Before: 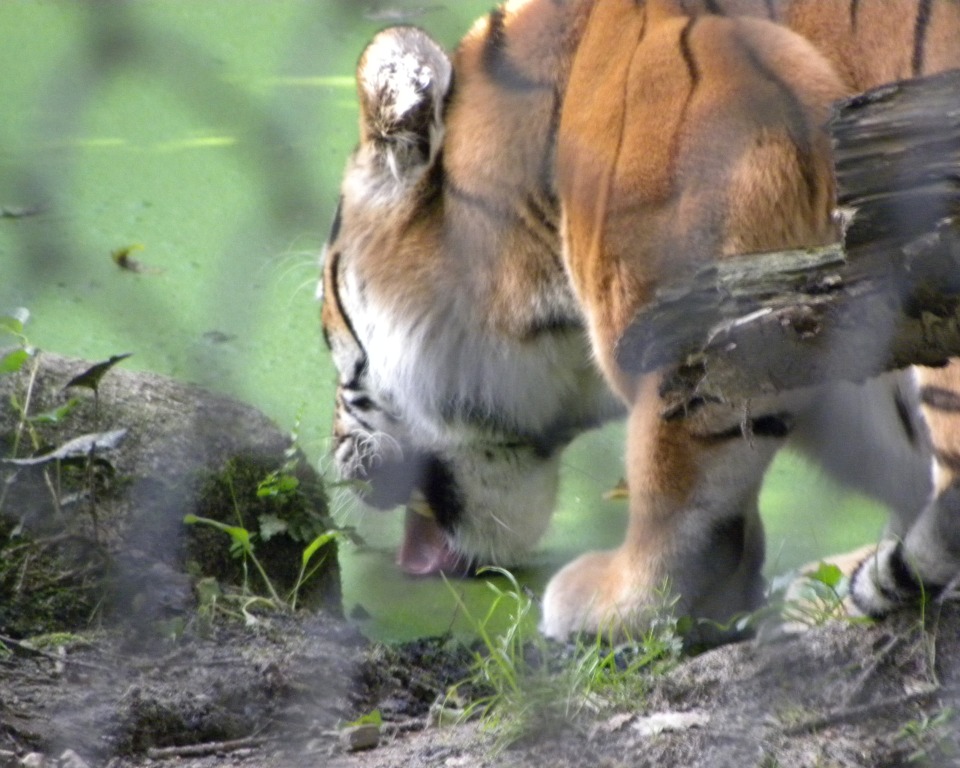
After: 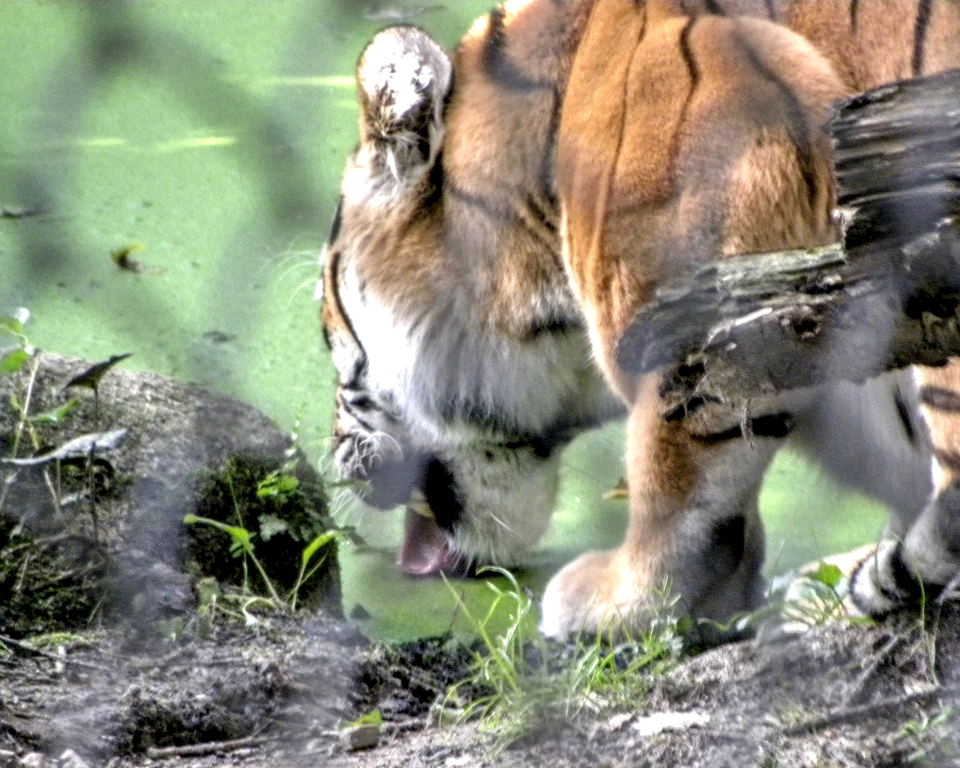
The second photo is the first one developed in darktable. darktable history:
tone equalizer: -8 EV 0.001 EV, -7 EV -0.004 EV, -6 EV 0.009 EV, -5 EV 0.032 EV, -4 EV 0.276 EV, -3 EV 0.644 EV, -2 EV 0.584 EV, -1 EV 0.187 EV, +0 EV 0.024 EV
local contrast: highlights 0%, shadows 0%, detail 182%
